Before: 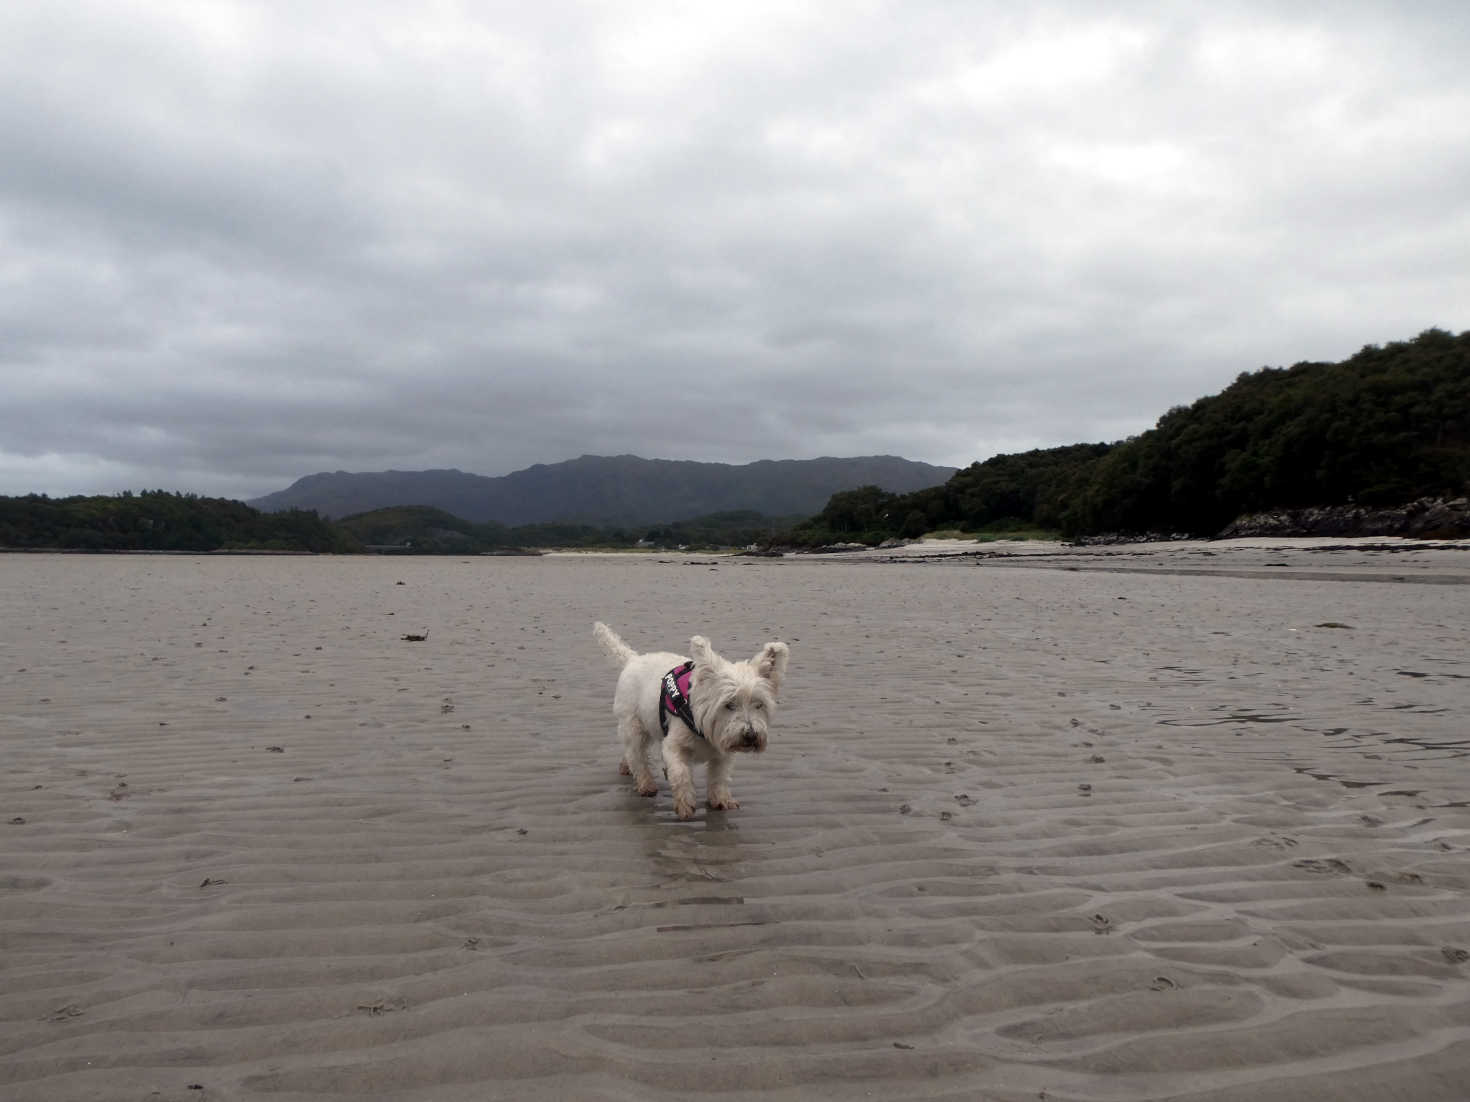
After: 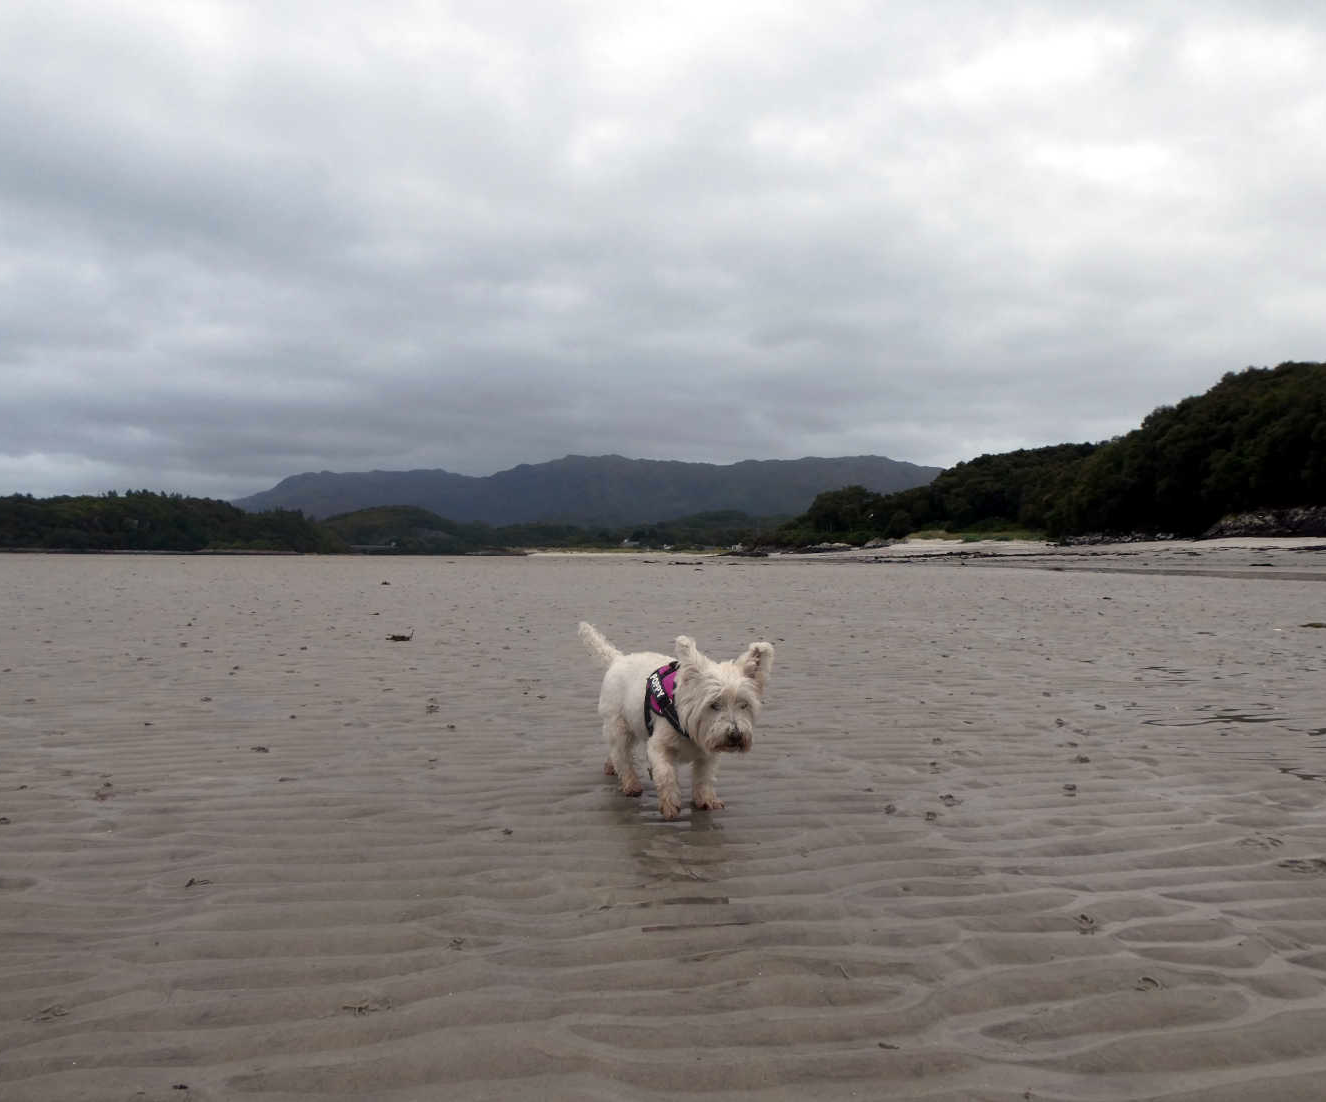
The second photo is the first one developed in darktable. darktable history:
color zones: curves: ch1 [(0.235, 0.558) (0.75, 0.5)]; ch2 [(0.25, 0.462) (0.749, 0.457)]
crop and rotate: left 1.042%, right 8.753%
tone equalizer: on, module defaults
